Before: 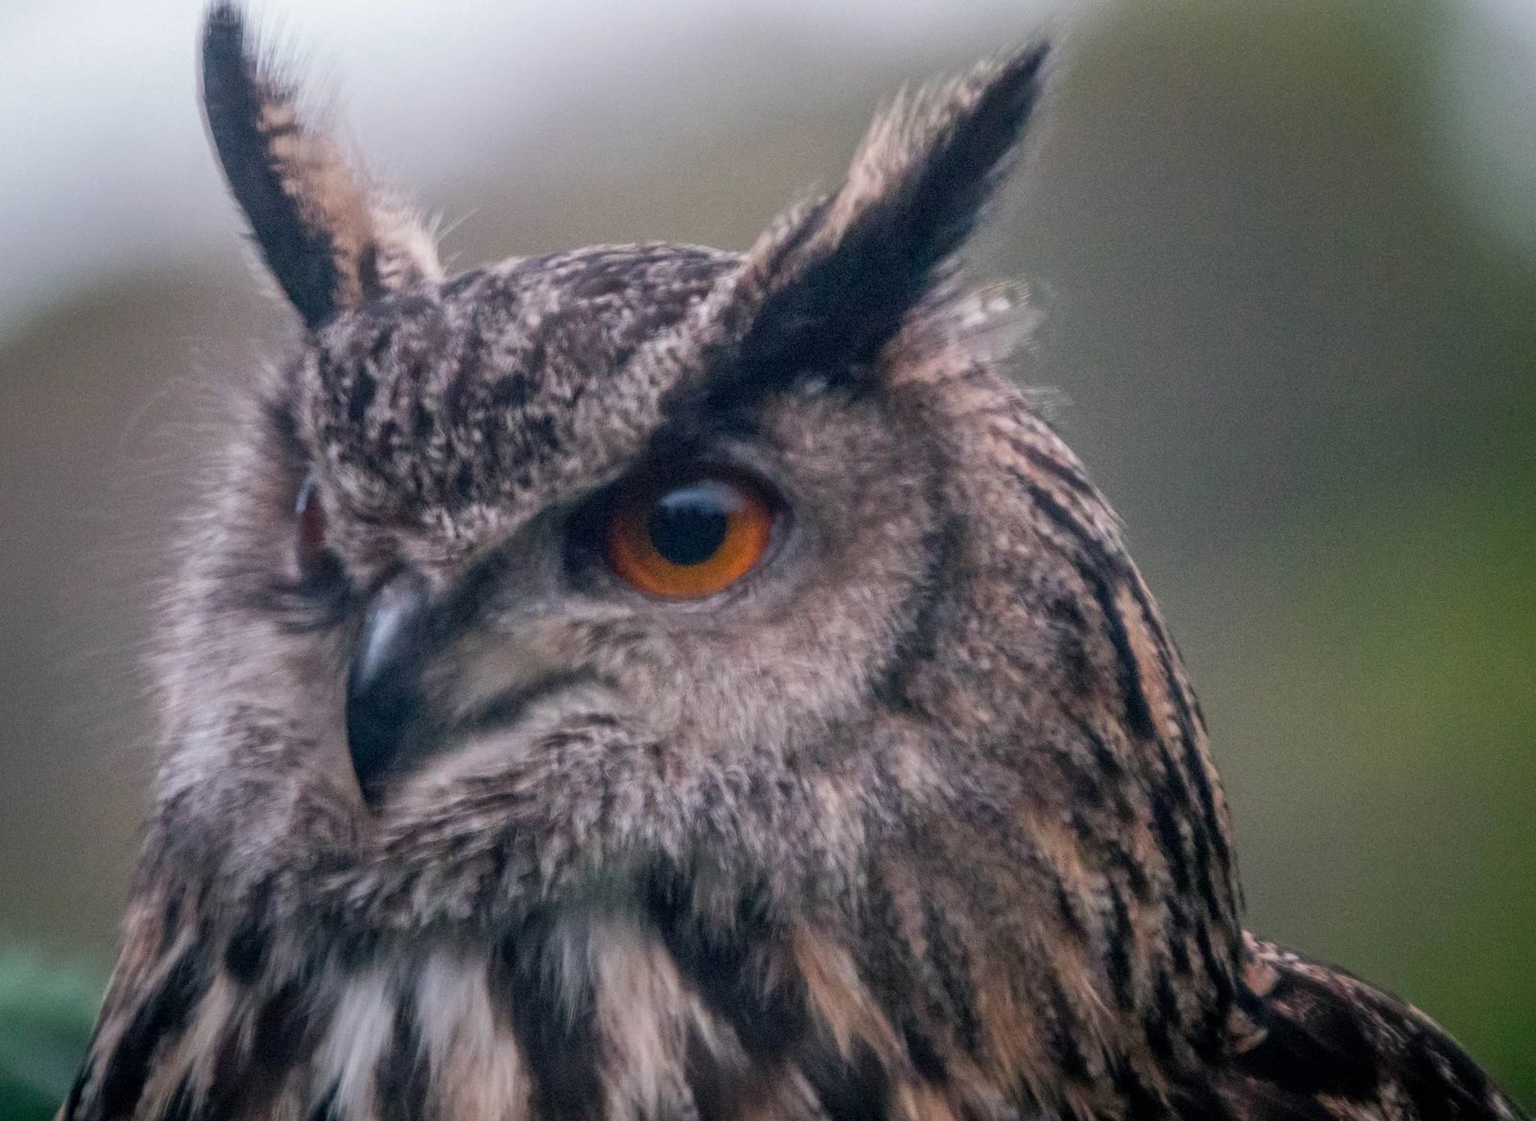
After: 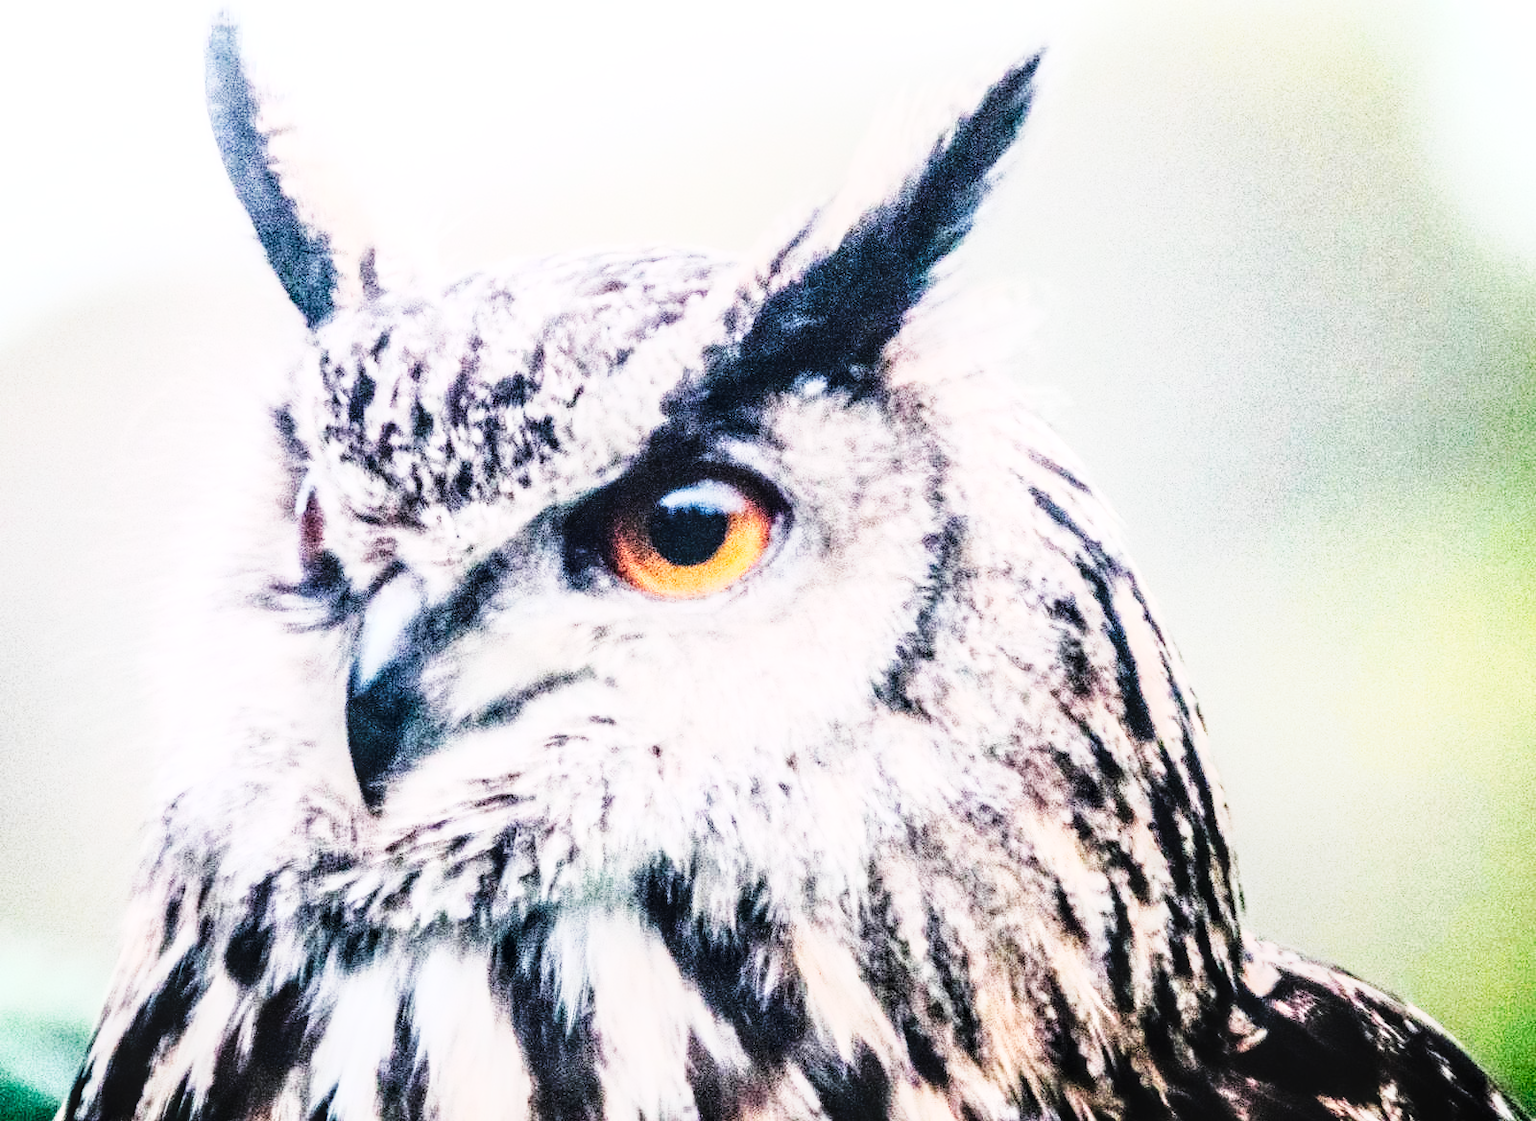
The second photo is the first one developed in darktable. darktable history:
exposure: exposure 1 EV, compensate highlight preservation false
local contrast: detail 130%
tone curve: curves: ch0 [(0, 0) (0.003, 0.003) (0.011, 0.013) (0.025, 0.028) (0.044, 0.05) (0.069, 0.078) (0.1, 0.113) (0.136, 0.153) (0.177, 0.2) (0.224, 0.271) (0.277, 0.374) (0.335, 0.47) (0.399, 0.574) (0.468, 0.688) (0.543, 0.79) (0.623, 0.859) (0.709, 0.919) (0.801, 0.957) (0.898, 0.978) (1, 1)], preserve colors none
rgb curve: curves: ch0 [(0, 0) (0.21, 0.15) (0.24, 0.21) (0.5, 0.75) (0.75, 0.96) (0.89, 0.99) (1, 1)]; ch1 [(0, 0.02) (0.21, 0.13) (0.25, 0.2) (0.5, 0.67) (0.75, 0.9) (0.89, 0.97) (1, 1)]; ch2 [(0, 0.02) (0.21, 0.13) (0.25, 0.2) (0.5, 0.67) (0.75, 0.9) (0.89, 0.97) (1, 1)], compensate middle gray true
